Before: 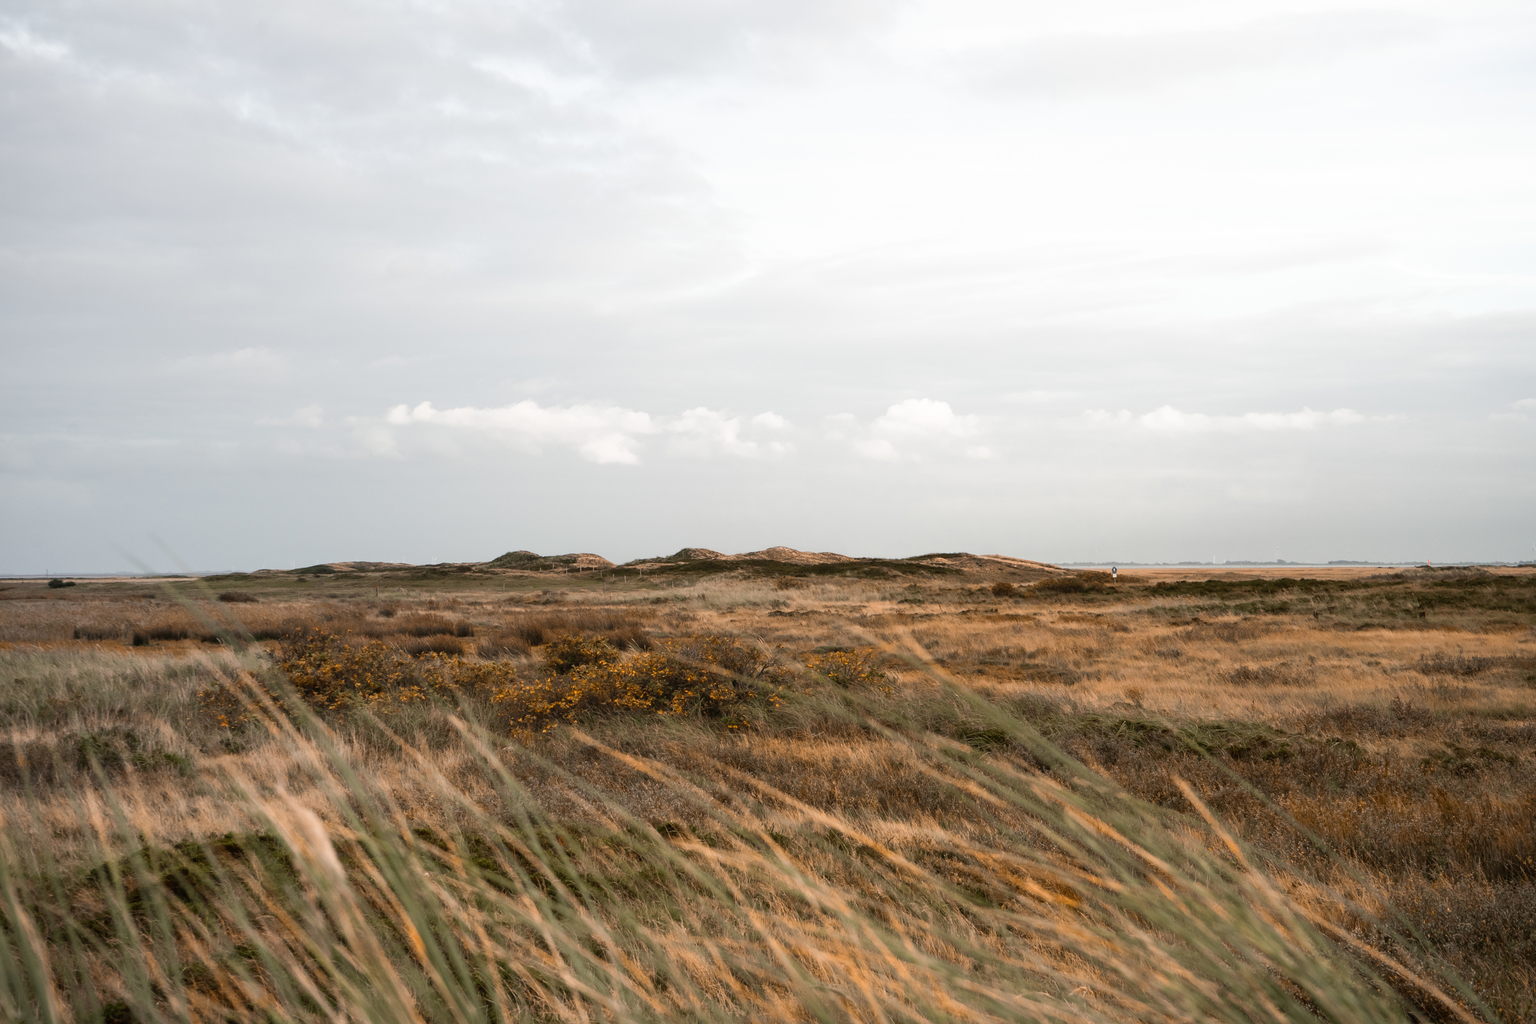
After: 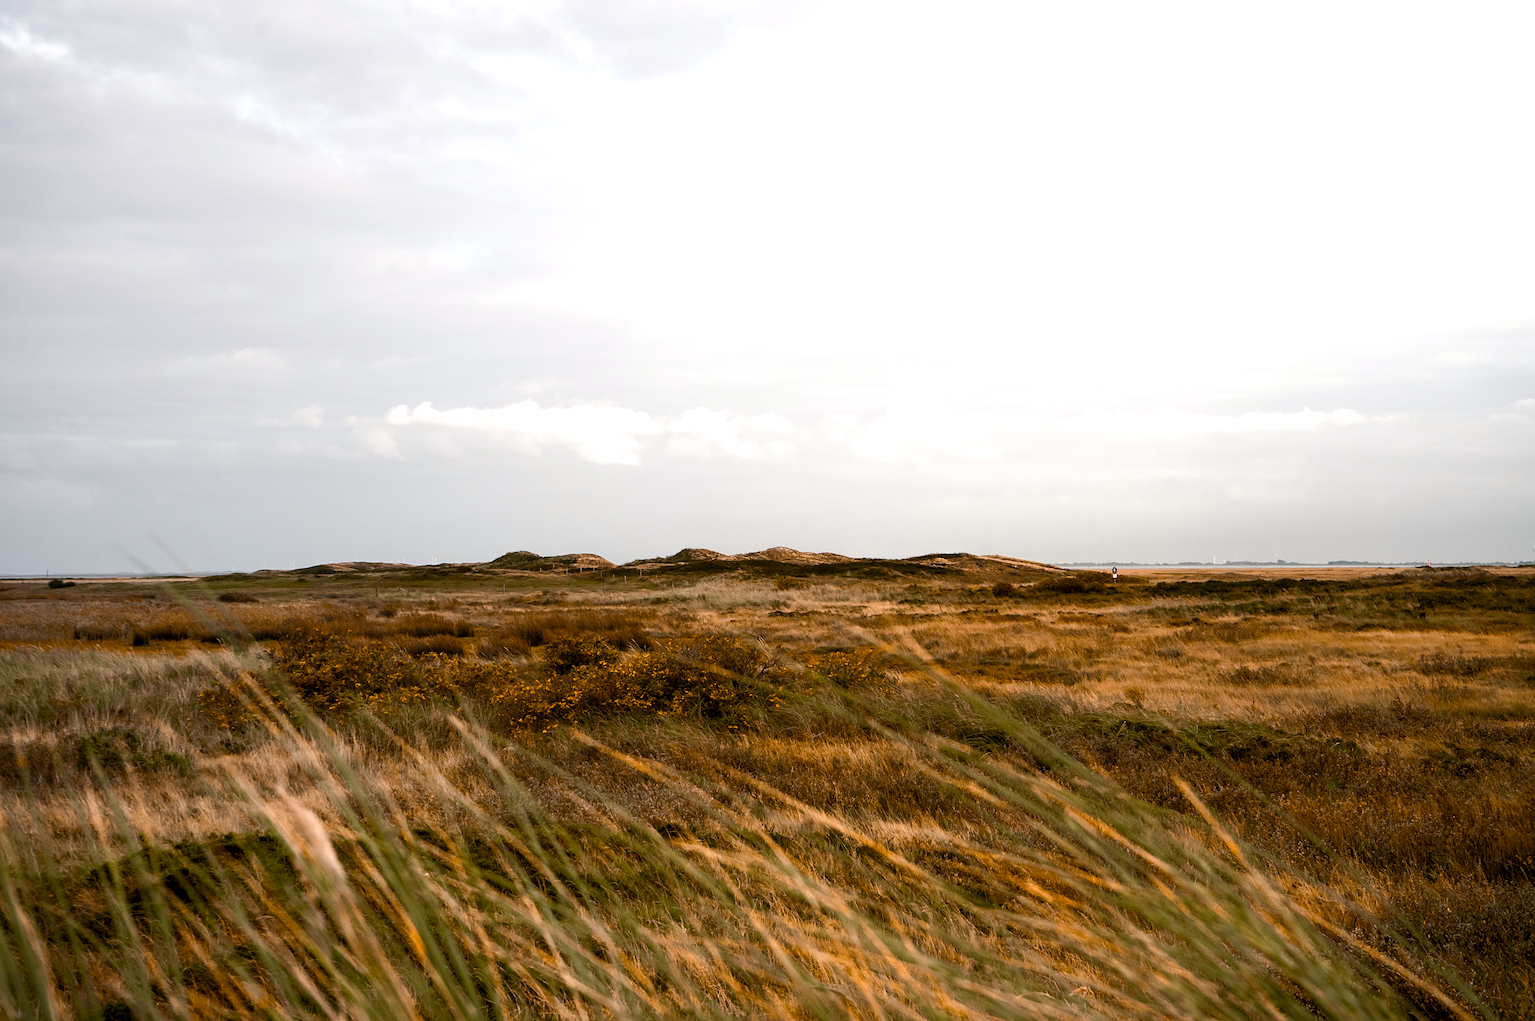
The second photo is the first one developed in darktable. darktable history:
exposure: black level correction 0.006, exposure -0.224 EV, compensate exposure bias true, compensate highlight preservation false
color balance rgb: power › chroma 0.276%, power › hue 22.9°, highlights gain › chroma 0.207%, highlights gain › hue 330.72°, perceptual saturation grading › global saturation 19.852%, perceptual saturation grading › highlights -24.948%, perceptual saturation grading › shadows 50.132%, perceptual brilliance grading › global brilliance 14.736%, perceptual brilliance grading › shadows -34.397%, global vibrance 20%
sharpen: amount 0.214
crop: top 0.057%, bottom 0.202%
